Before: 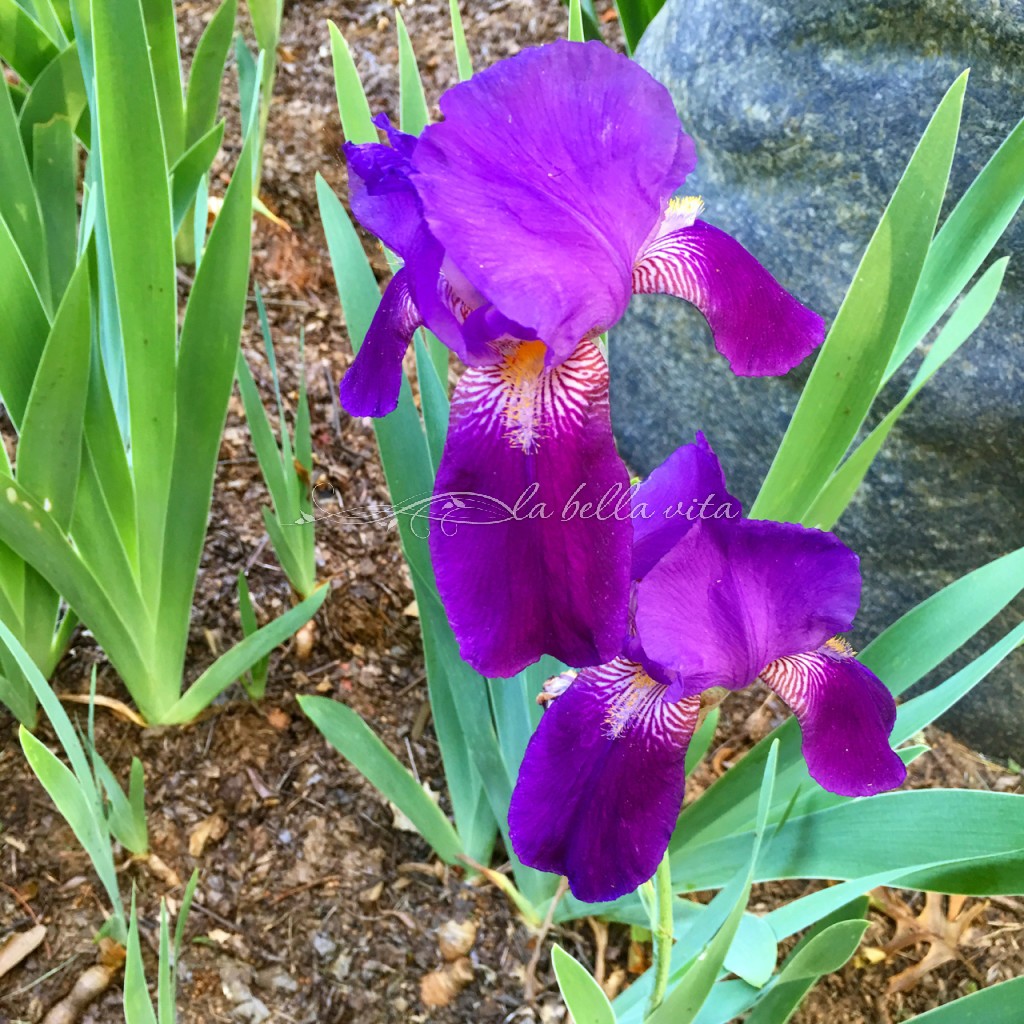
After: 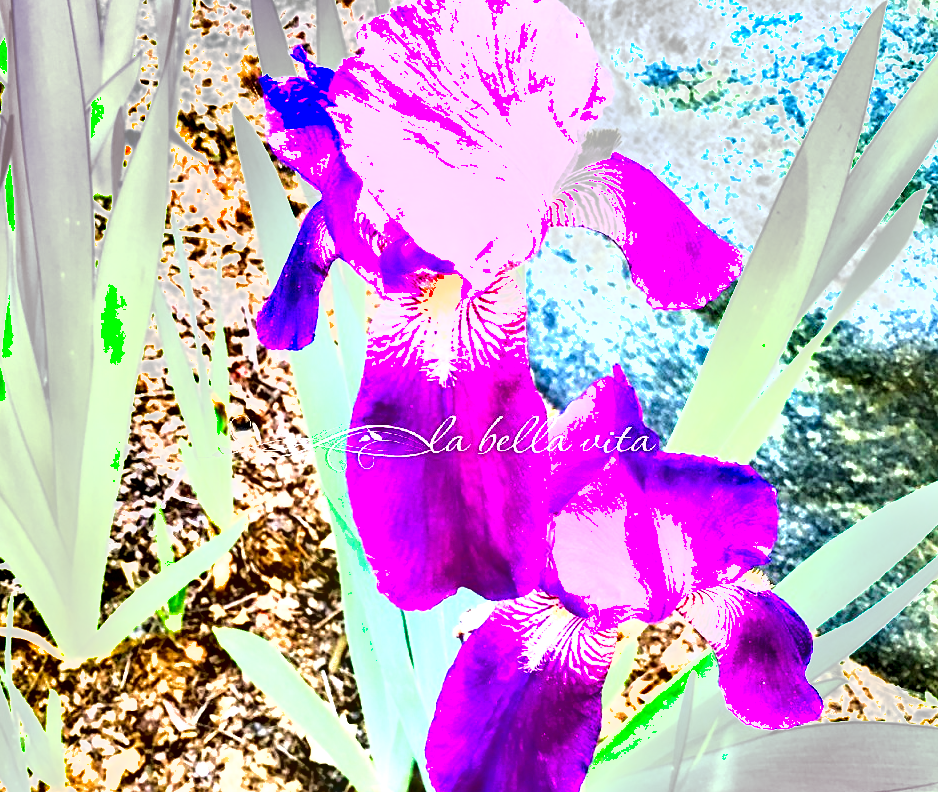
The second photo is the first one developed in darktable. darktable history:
exposure: black level correction 0.001, exposure 2.607 EV, compensate exposure bias true, compensate highlight preservation false
shadows and highlights: soften with gaussian
crop: left 8.155%, top 6.611%, bottom 15.385%
